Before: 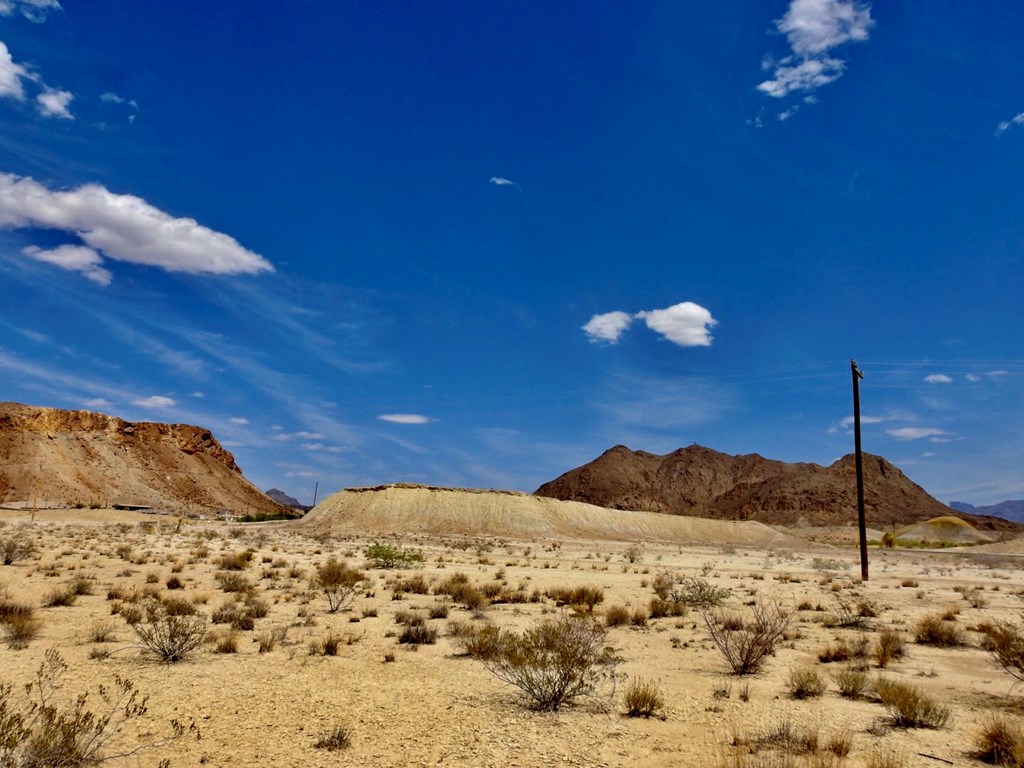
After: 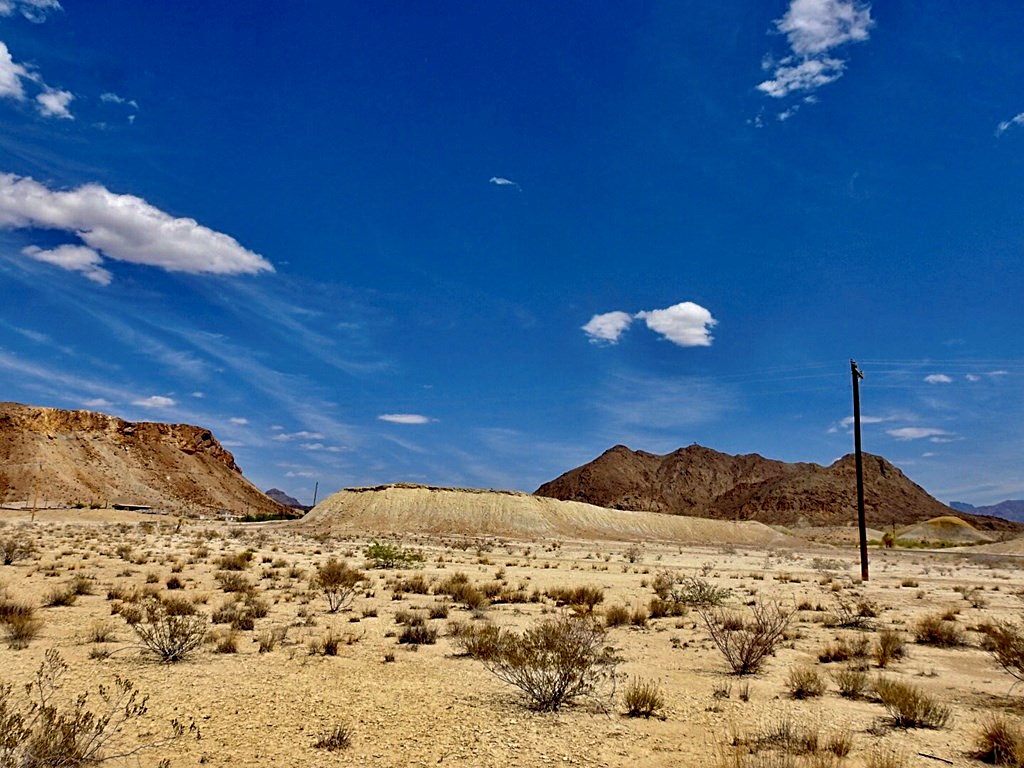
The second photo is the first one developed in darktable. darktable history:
local contrast: highlights 106%, shadows 98%, detail 119%, midtone range 0.2
sharpen: on, module defaults
